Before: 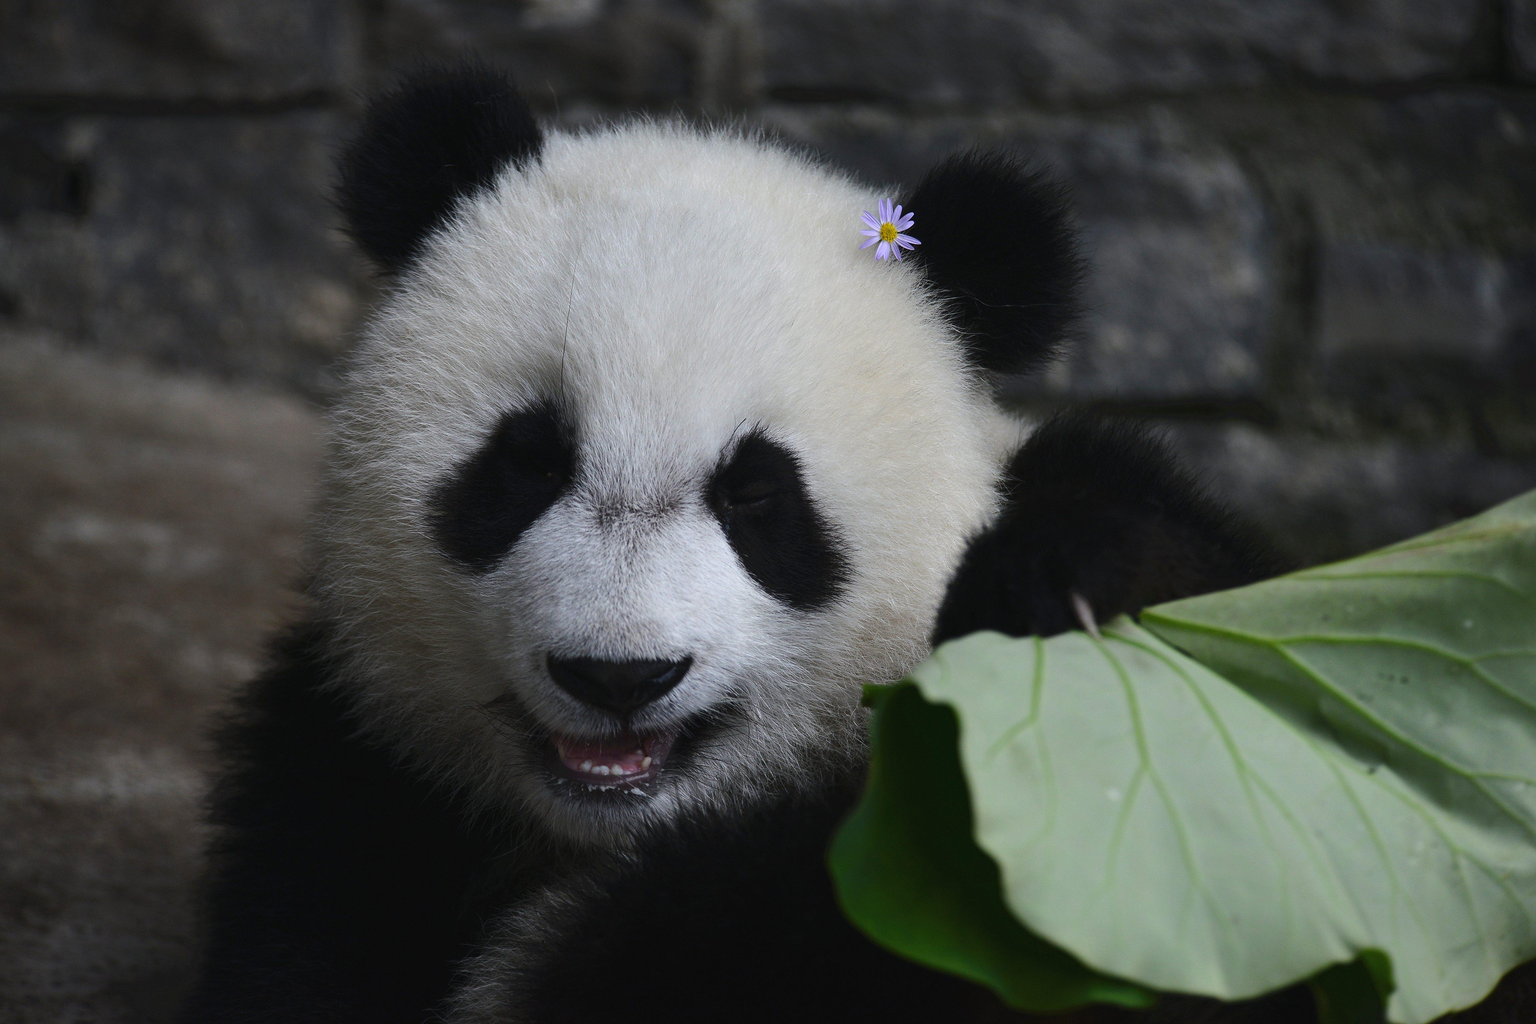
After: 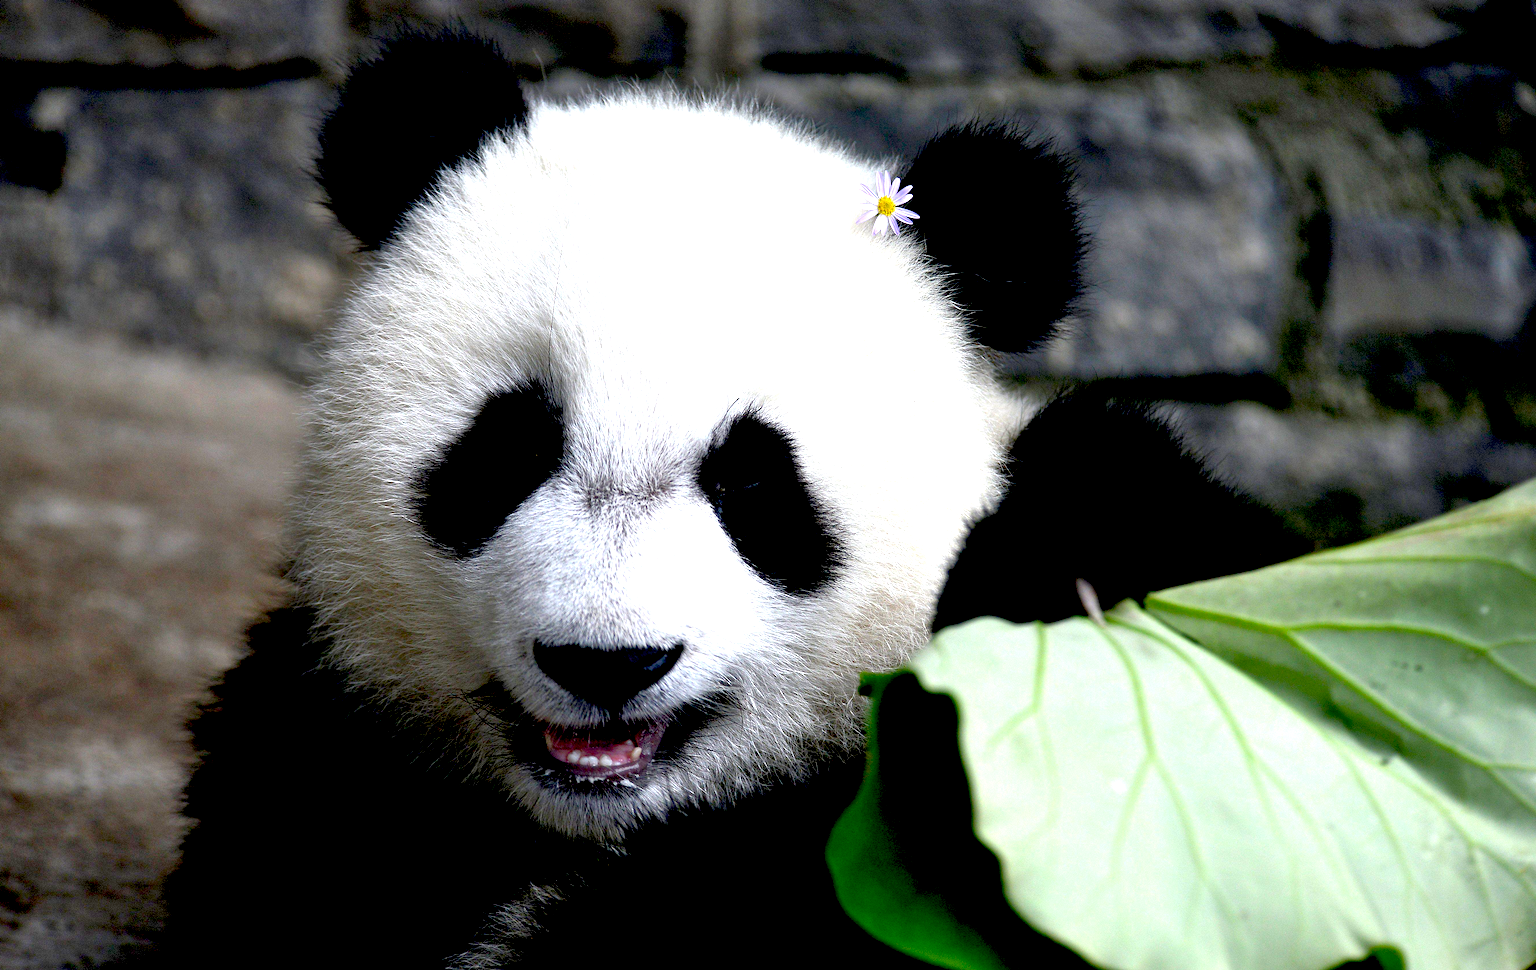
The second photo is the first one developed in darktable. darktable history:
crop: left 1.964%, top 3.251%, right 1.122%, bottom 4.933%
exposure: black level correction 0.016, exposure 1.774 EV, compensate highlight preservation false
tone equalizer: -8 EV 0.25 EV, -7 EV 0.417 EV, -6 EV 0.417 EV, -5 EV 0.25 EV, -3 EV -0.25 EV, -2 EV -0.417 EV, -1 EV -0.417 EV, +0 EV -0.25 EV, edges refinement/feathering 500, mask exposure compensation -1.57 EV, preserve details guided filter
